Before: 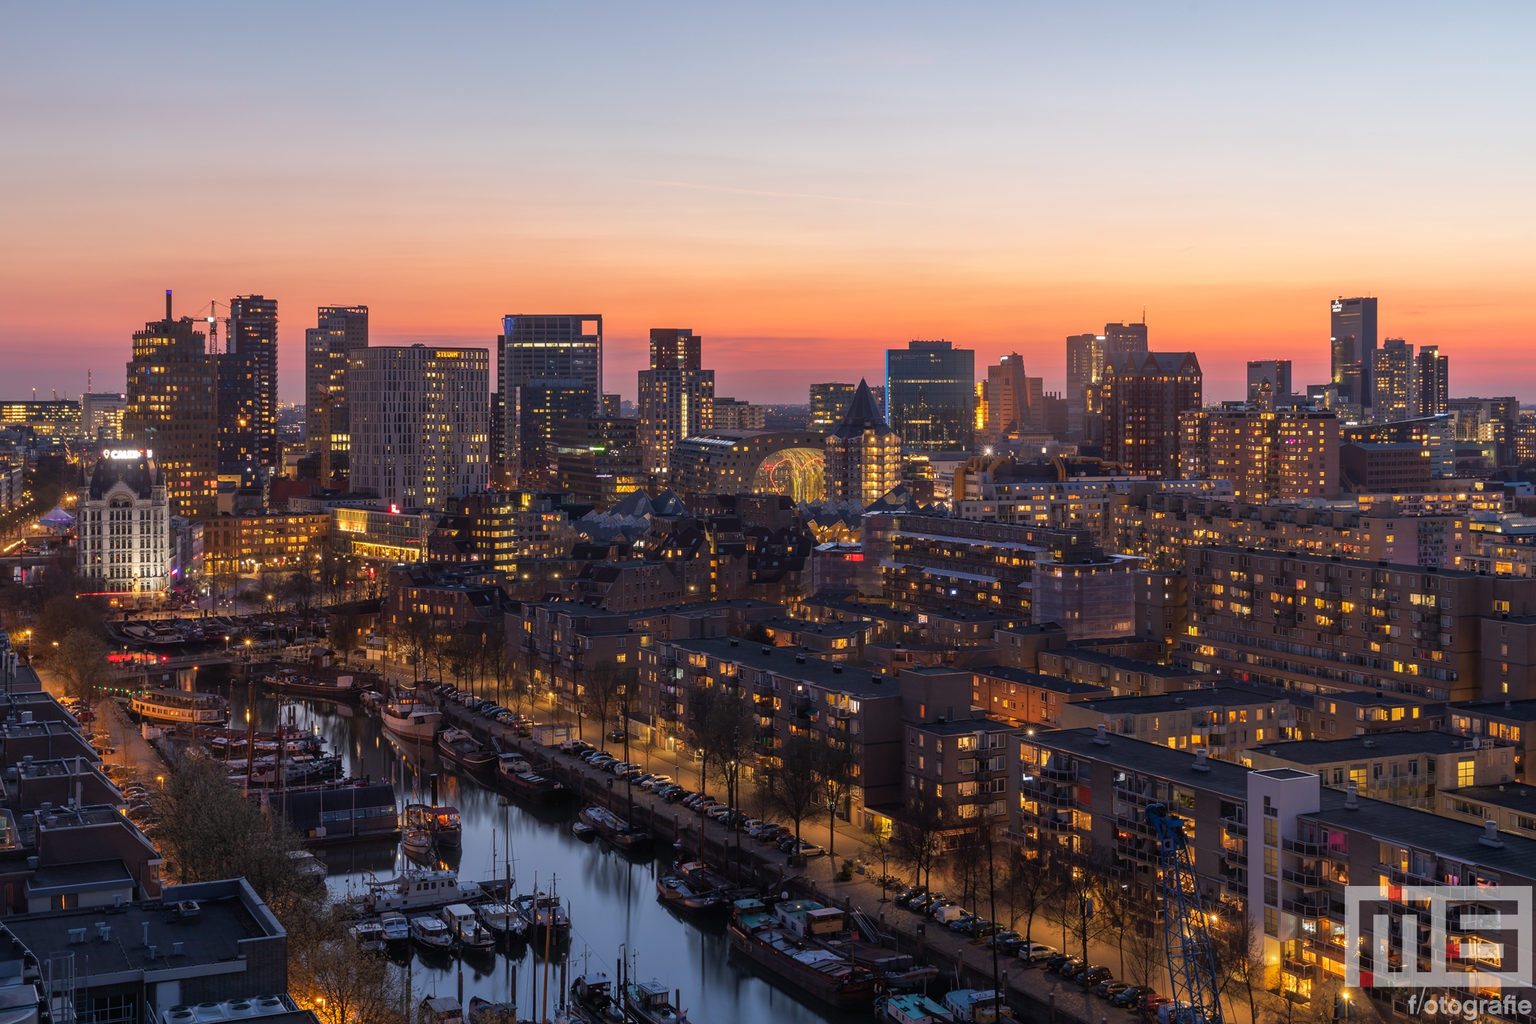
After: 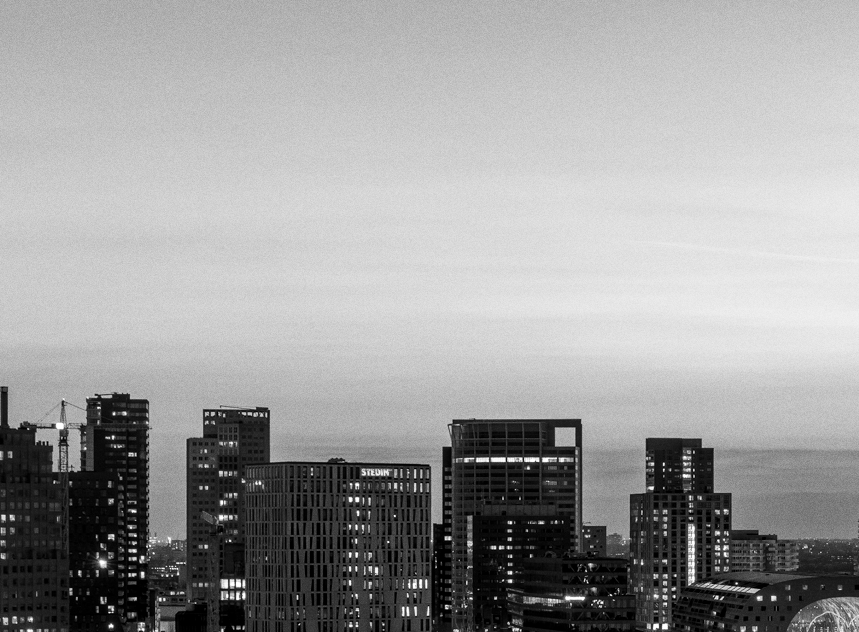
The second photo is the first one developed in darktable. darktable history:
filmic rgb: black relative exposure -8.7 EV, white relative exposure 2.7 EV, threshold 3 EV, target black luminance 0%, hardness 6.25, latitude 76.53%, contrast 1.326, shadows ↔ highlights balance -0.349%, preserve chrominance no, color science v4 (2020), enable highlight reconstruction true
grain: coarseness 0.09 ISO
crop and rotate: left 10.817%, top 0.062%, right 47.194%, bottom 53.626%
local contrast: highlights 100%, shadows 100%, detail 120%, midtone range 0.2
color balance rgb: perceptual saturation grading › global saturation 20%, perceptual saturation grading › highlights -25%, perceptual saturation grading › shadows 50%
monochrome: on, module defaults
